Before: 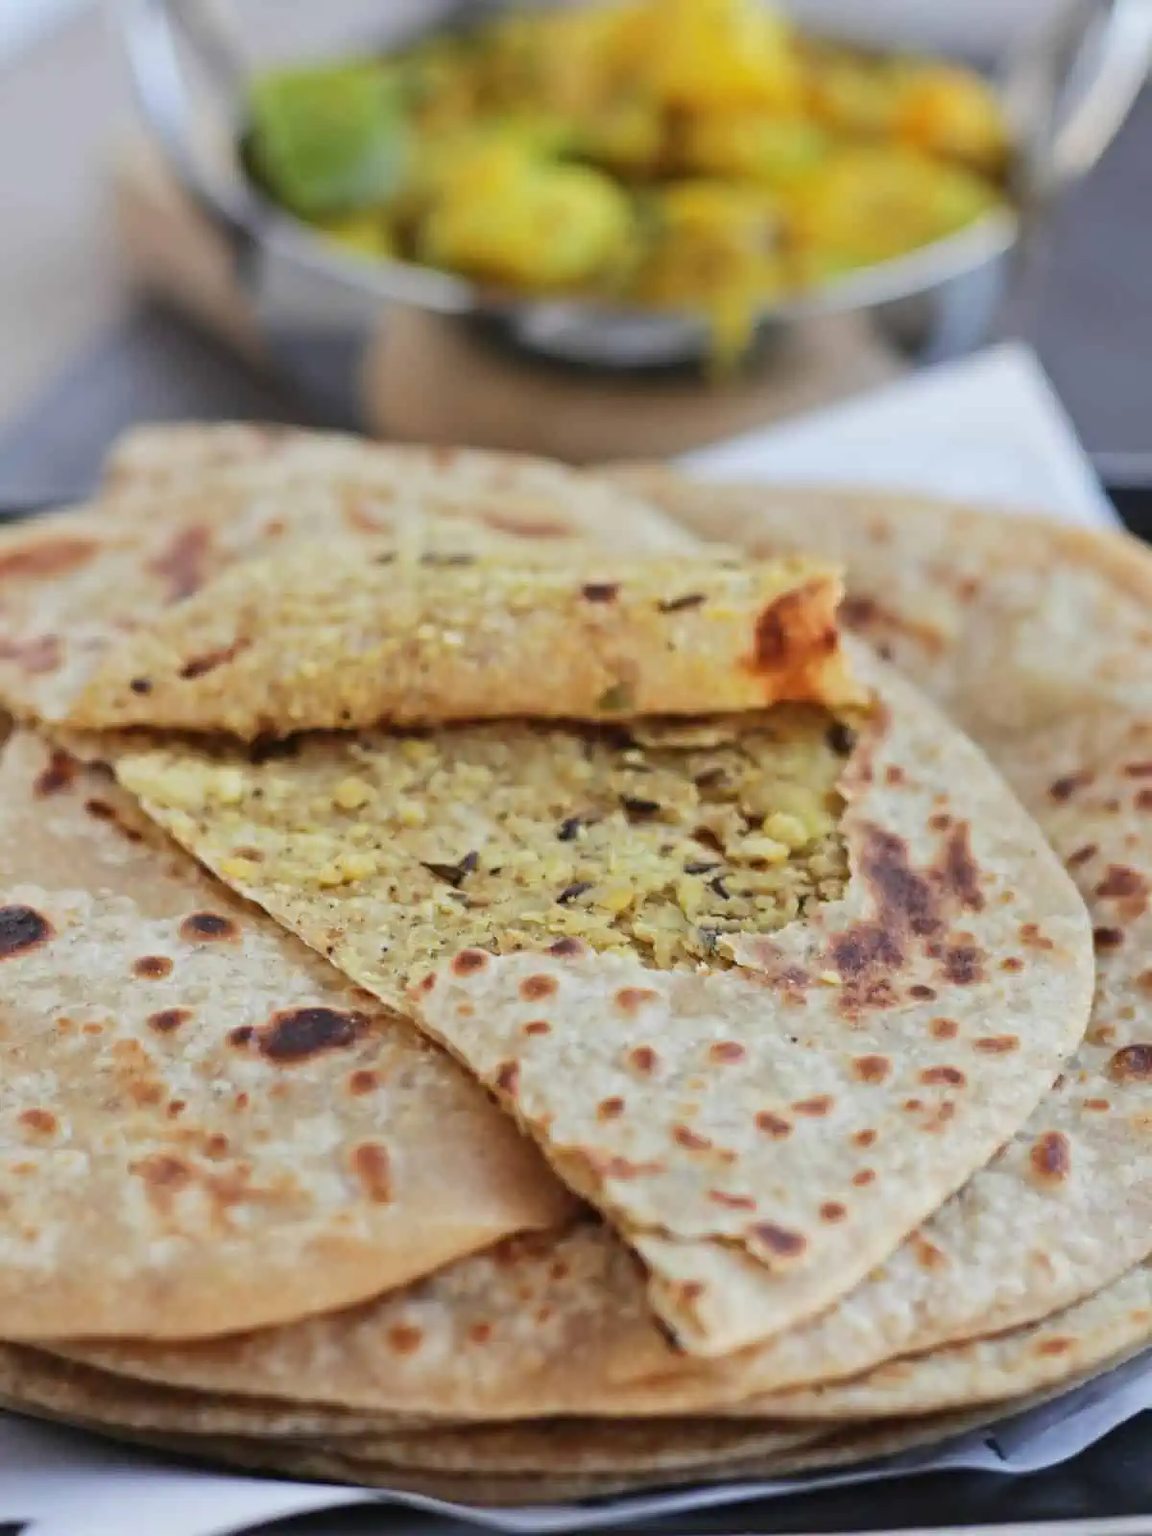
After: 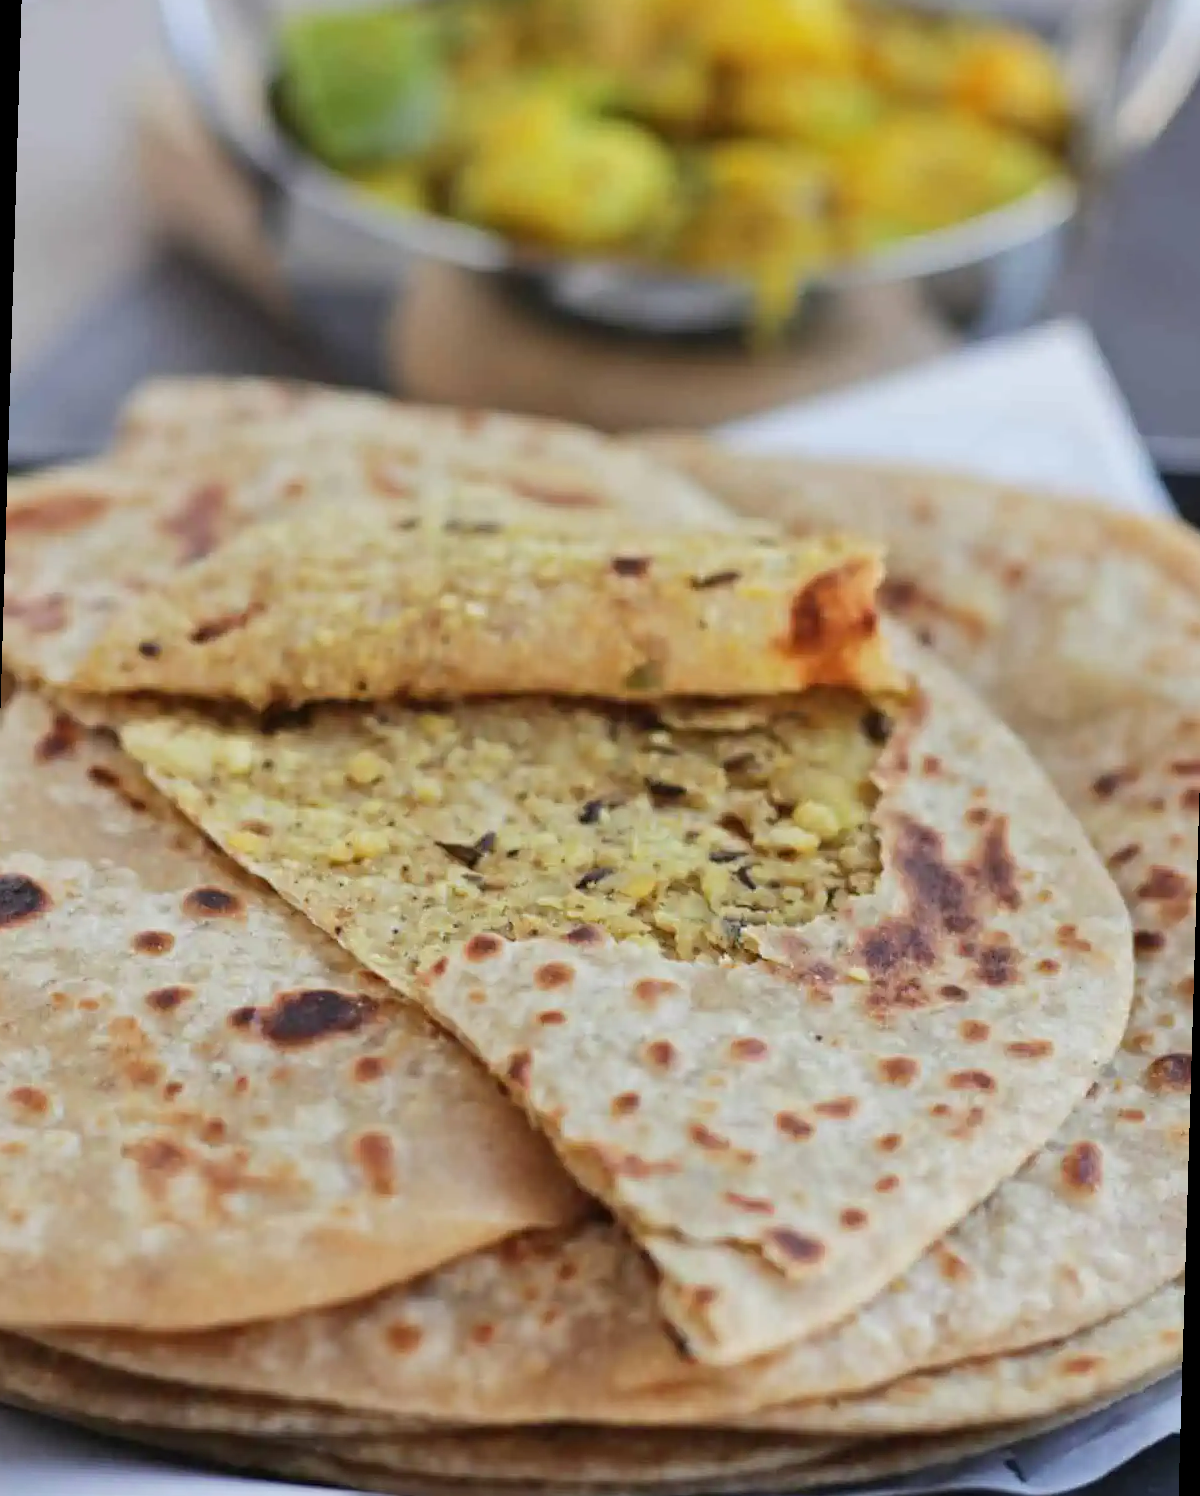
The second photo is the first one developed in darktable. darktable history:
rotate and perspective: rotation 1.71°, crop left 0.019, crop right 0.981, crop top 0.042, crop bottom 0.958
